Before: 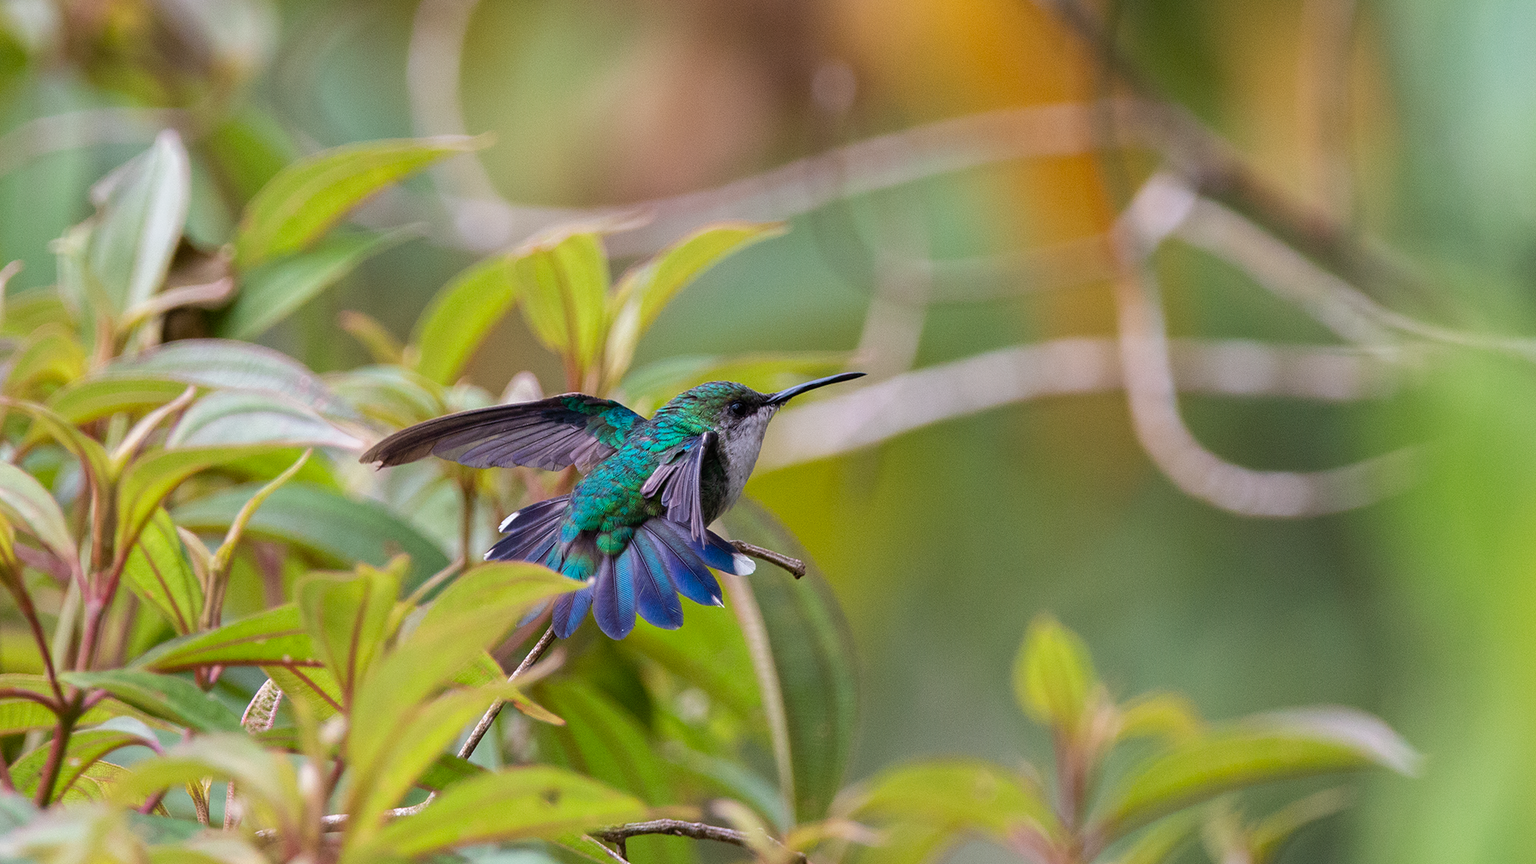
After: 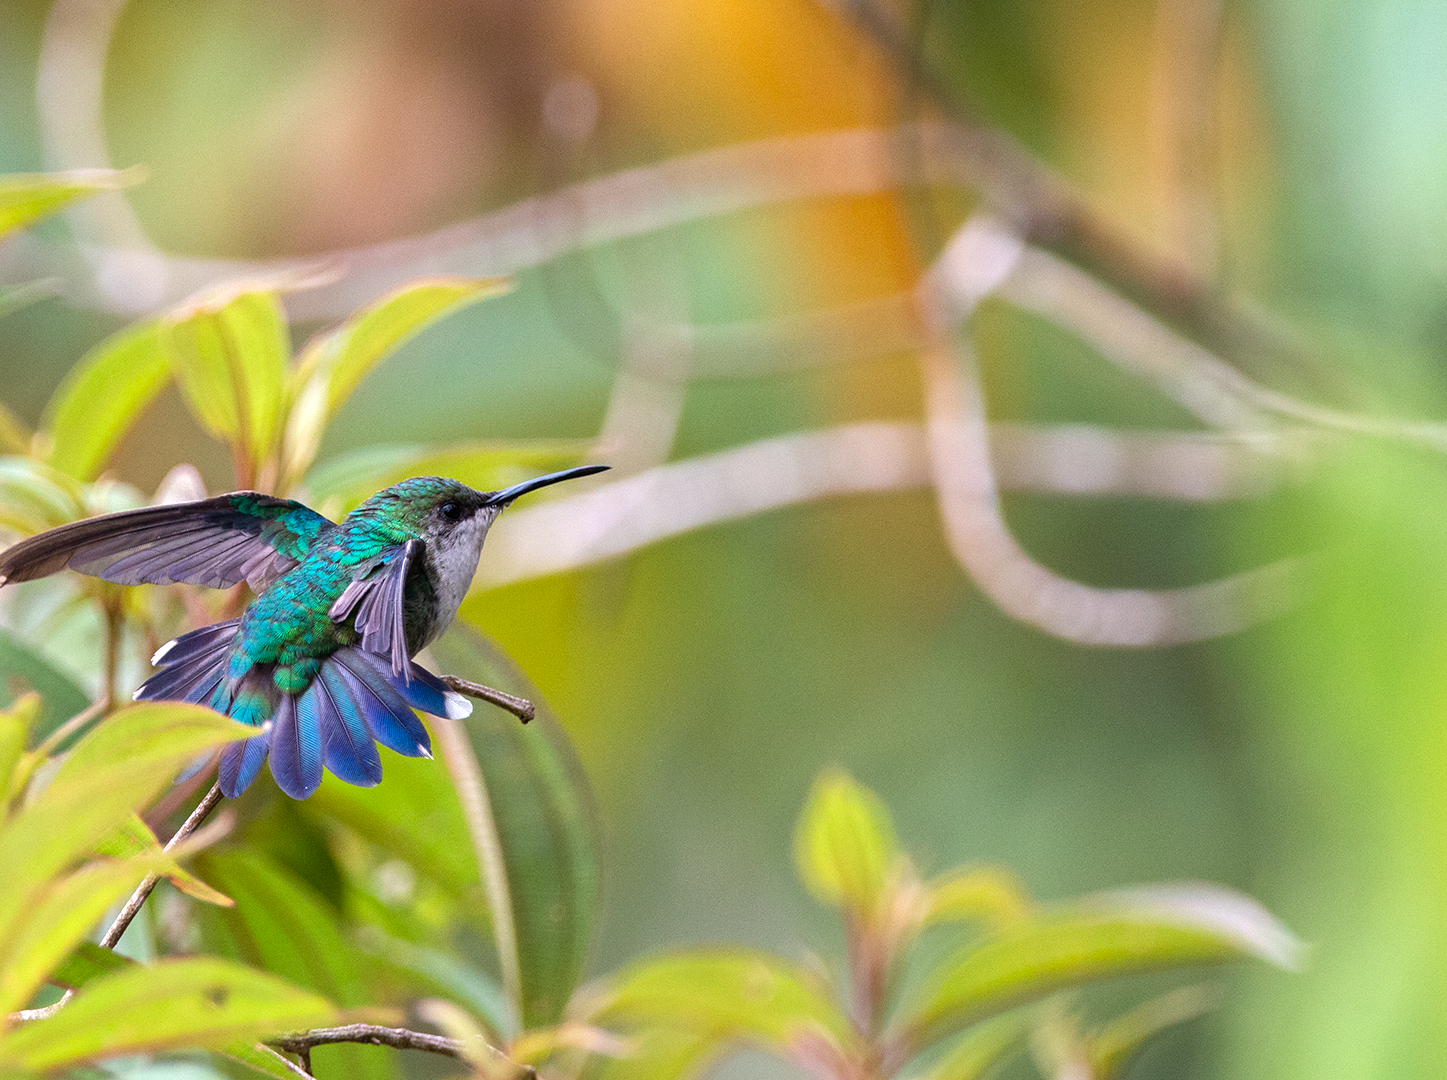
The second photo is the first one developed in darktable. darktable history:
exposure: exposure 0.515 EV, compensate highlight preservation false
crop and rotate: left 24.6%
